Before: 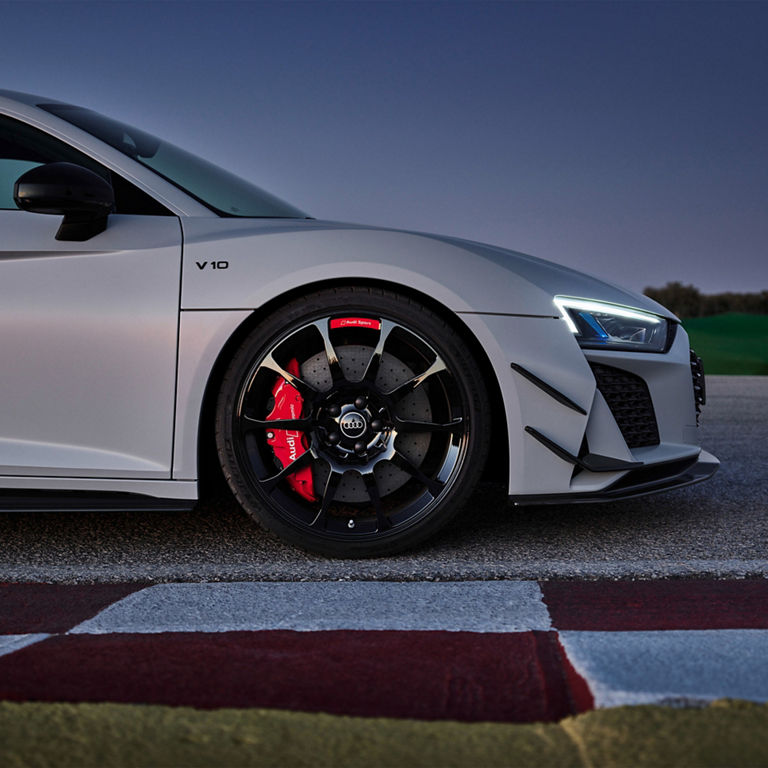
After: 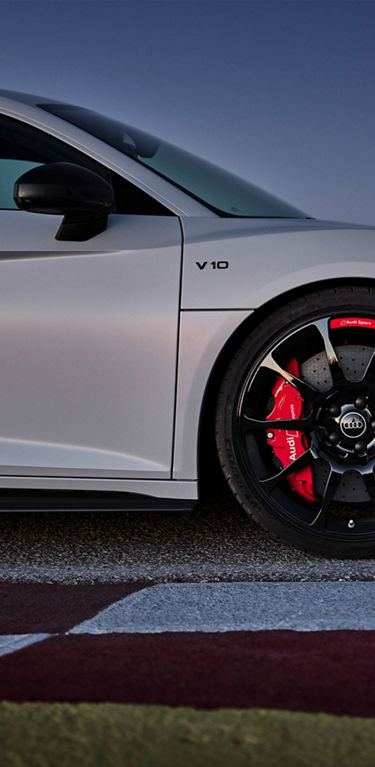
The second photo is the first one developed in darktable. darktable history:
crop and rotate: left 0.026%, top 0%, right 51.024%
